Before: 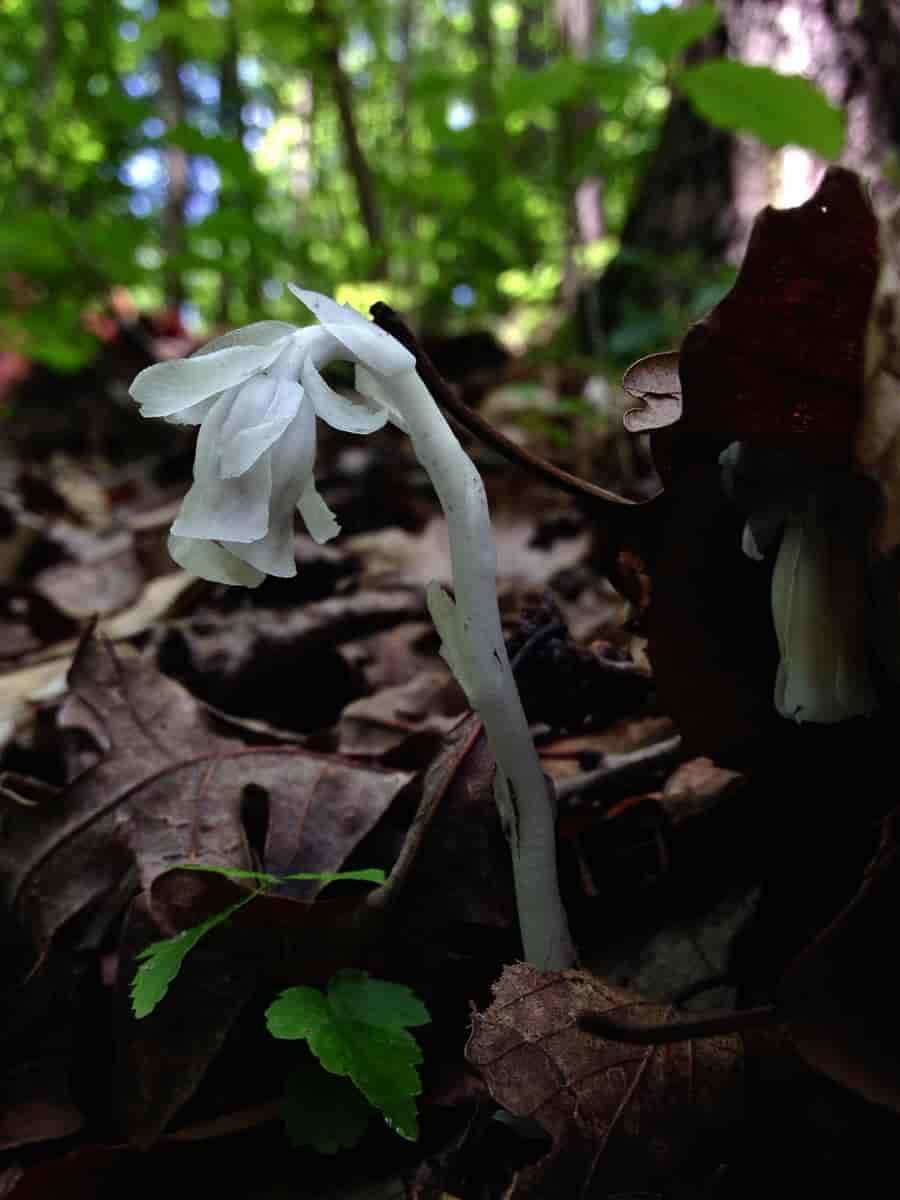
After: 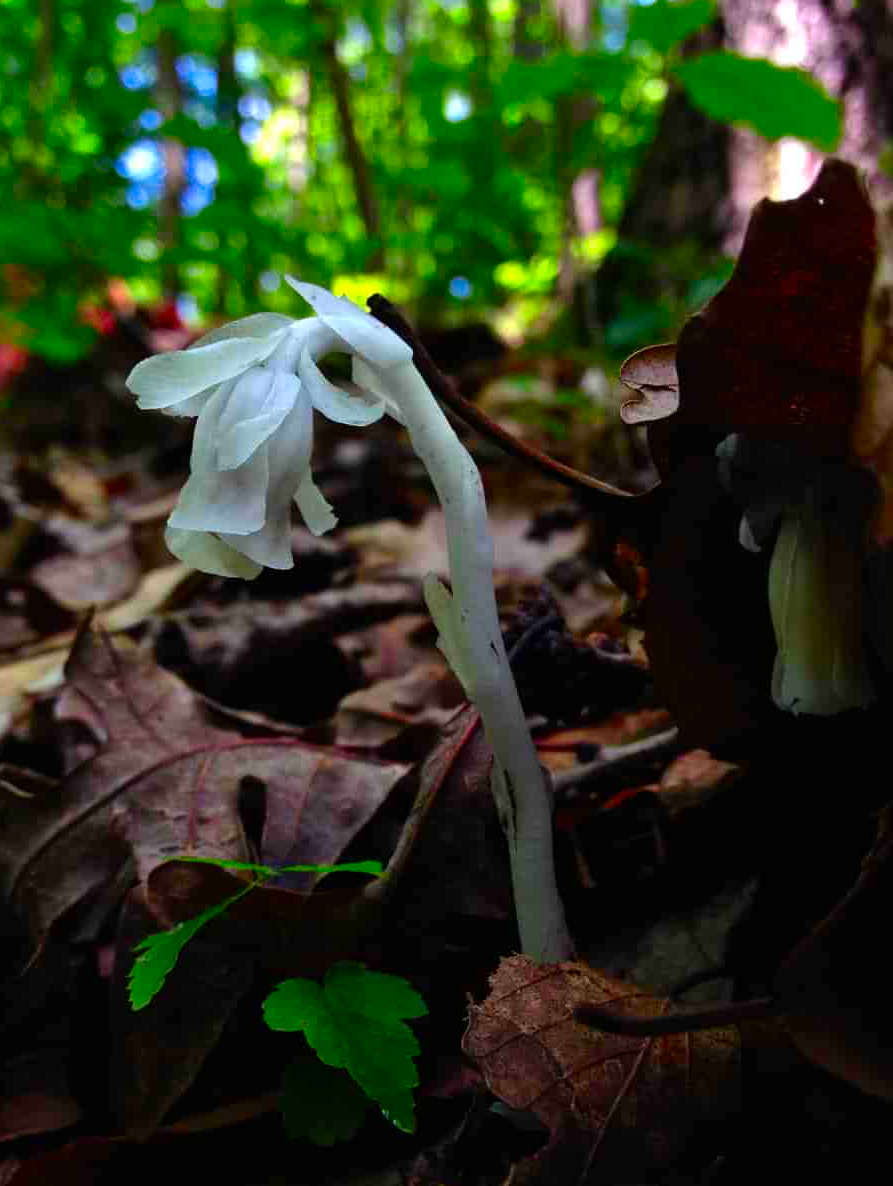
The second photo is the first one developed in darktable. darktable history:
crop: left 0.444%, top 0.677%, right 0.228%, bottom 0.458%
color correction: highlights b* 0.016, saturation 1.83
